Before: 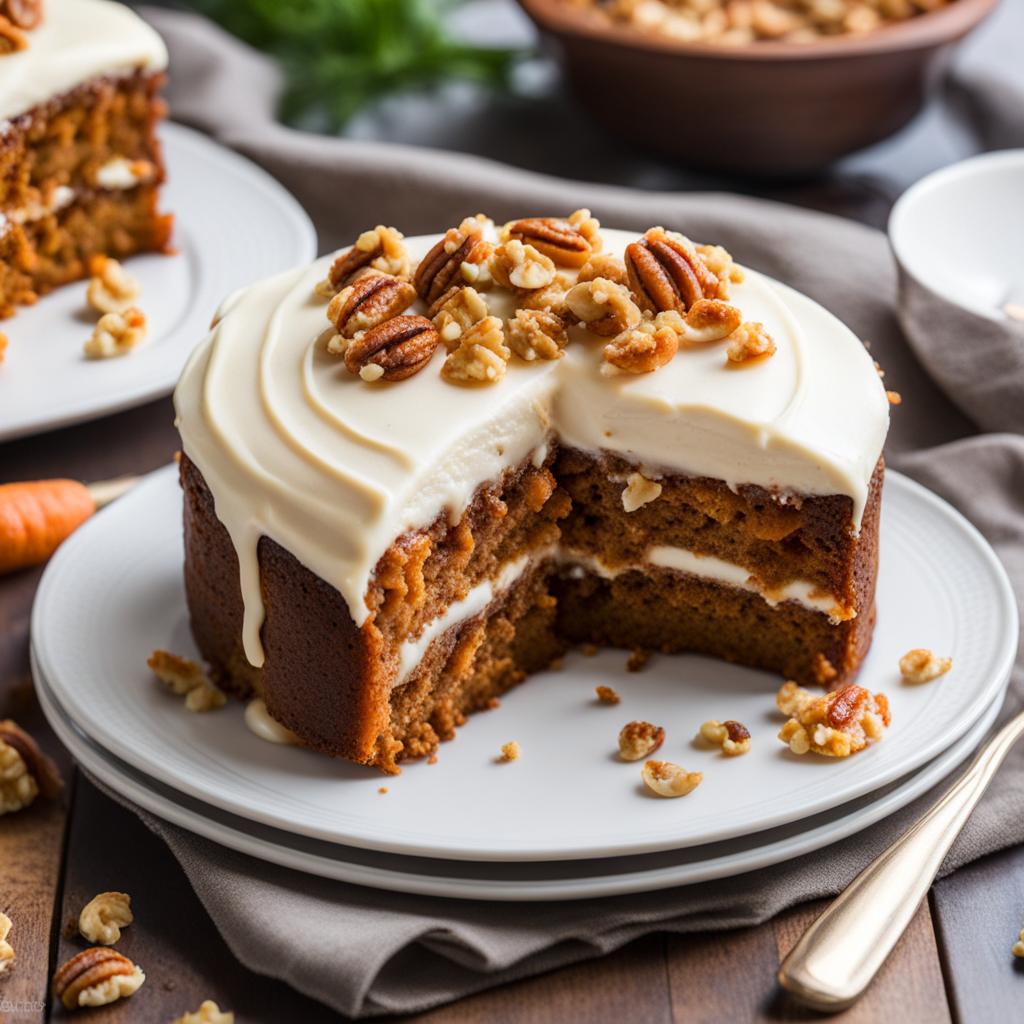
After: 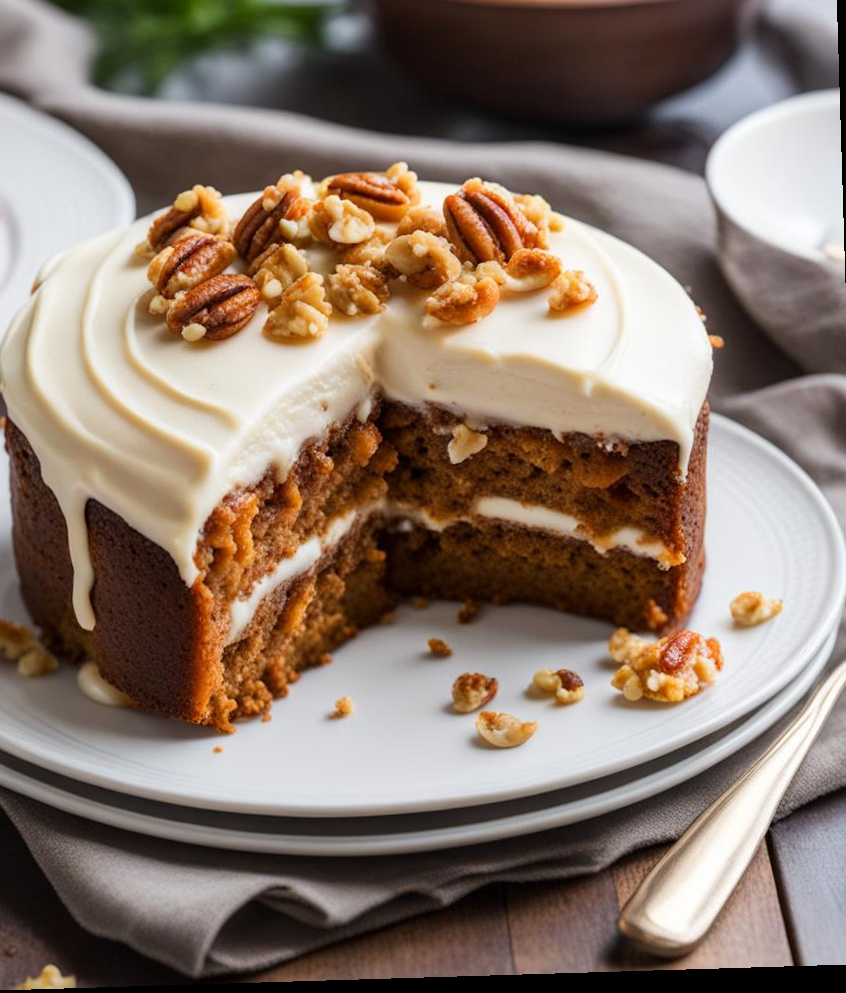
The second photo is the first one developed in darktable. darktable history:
crop and rotate: left 17.959%, top 5.771%, right 1.742%
rotate and perspective: rotation -1.75°, automatic cropping off
